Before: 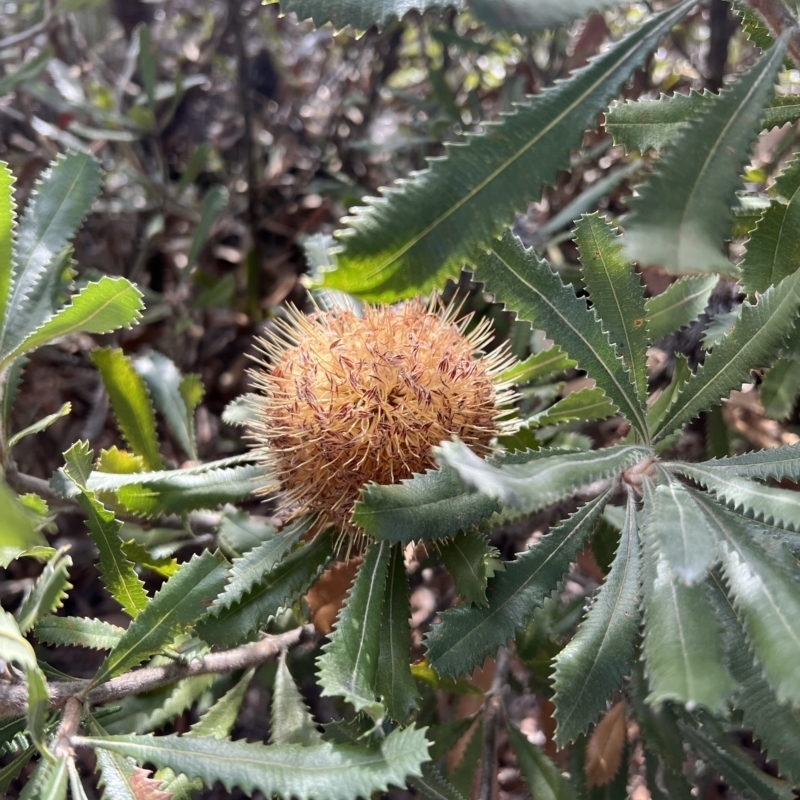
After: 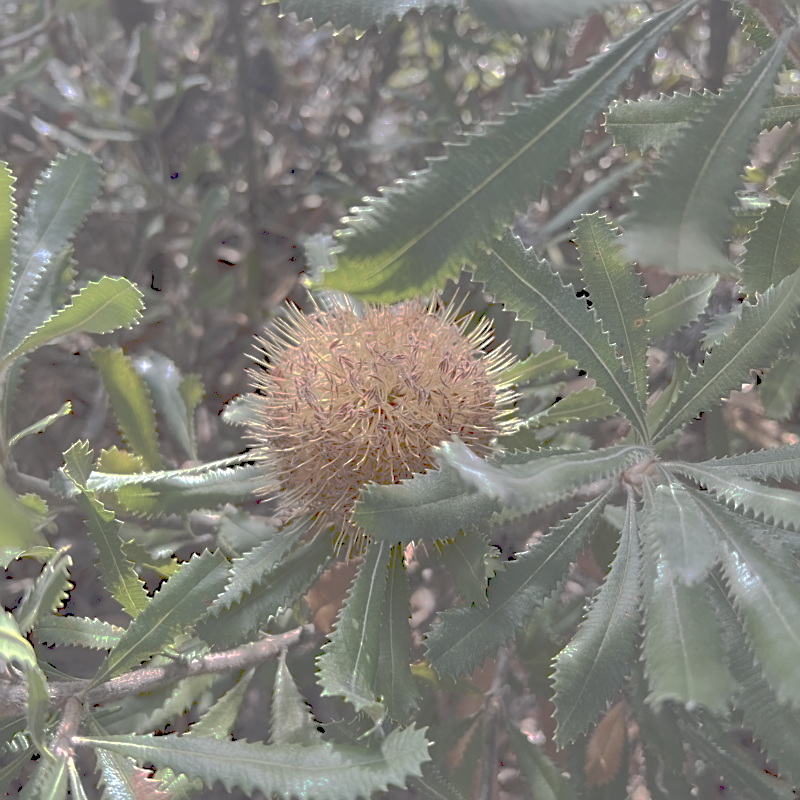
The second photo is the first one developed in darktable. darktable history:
sharpen: on, module defaults
tone curve: curves: ch0 [(0, 0) (0.003, 0.322) (0.011, 0.327) (0.025, 0.345) (0.044, 0.365) (0.069, 0.378) (0.1, 0.391) (0.136, 0.403) (0.177, 0.412) (0.224, 0.429) (0.277, 0.448) (0.335, 0.474) (0.399, 0.503) (0.468, 0.537) (0.543, 0.57) (0.623, 0.61) (0.709, 0.653) (0.801, 0.699) (0.898, 0.75) (1, 1)], preserve colors none
